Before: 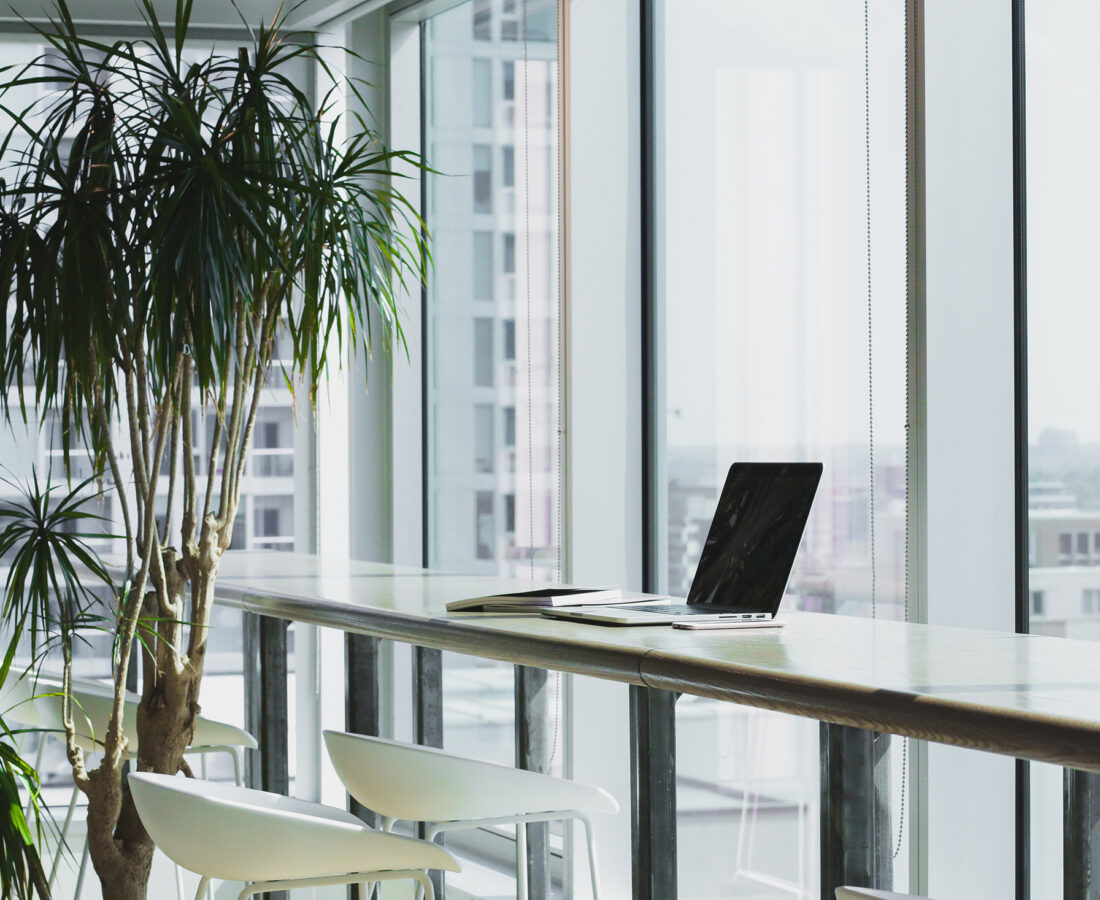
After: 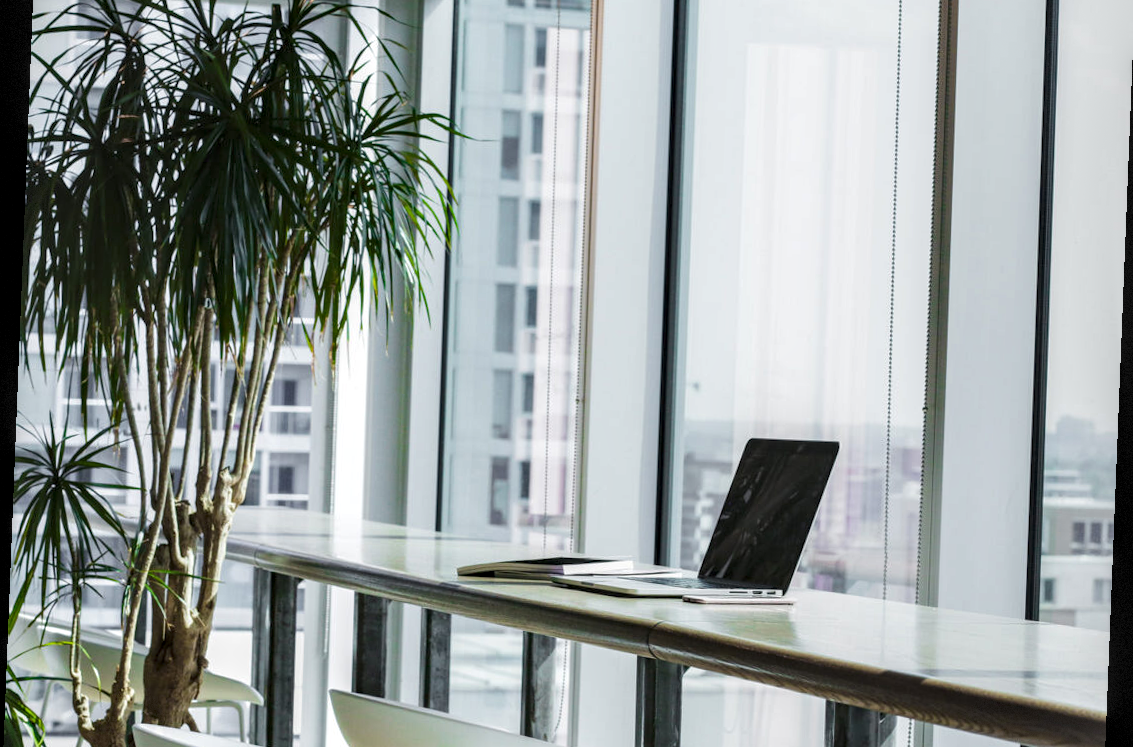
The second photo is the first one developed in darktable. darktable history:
contrast brightness saturation: contrast 0.04, saturation 0.07
local contrast: detail 154%
rotate and perspective: rotation 2.27°, automatic cropping off
vignetting: fall-off start 97.28%, fall-off radius 79%, brightness -0.462, saturation -0.3, width/height ratio 1.114, dithering 8-bit output, unbound false
crop and rotate: top 5.667%, bottom 14.937%
